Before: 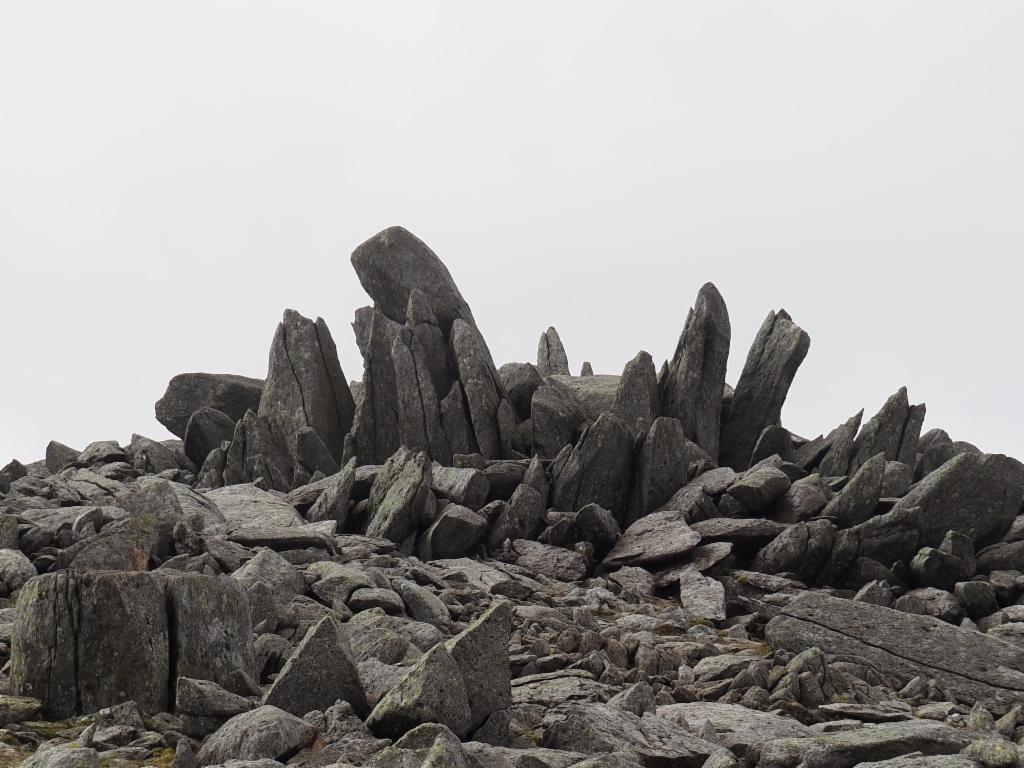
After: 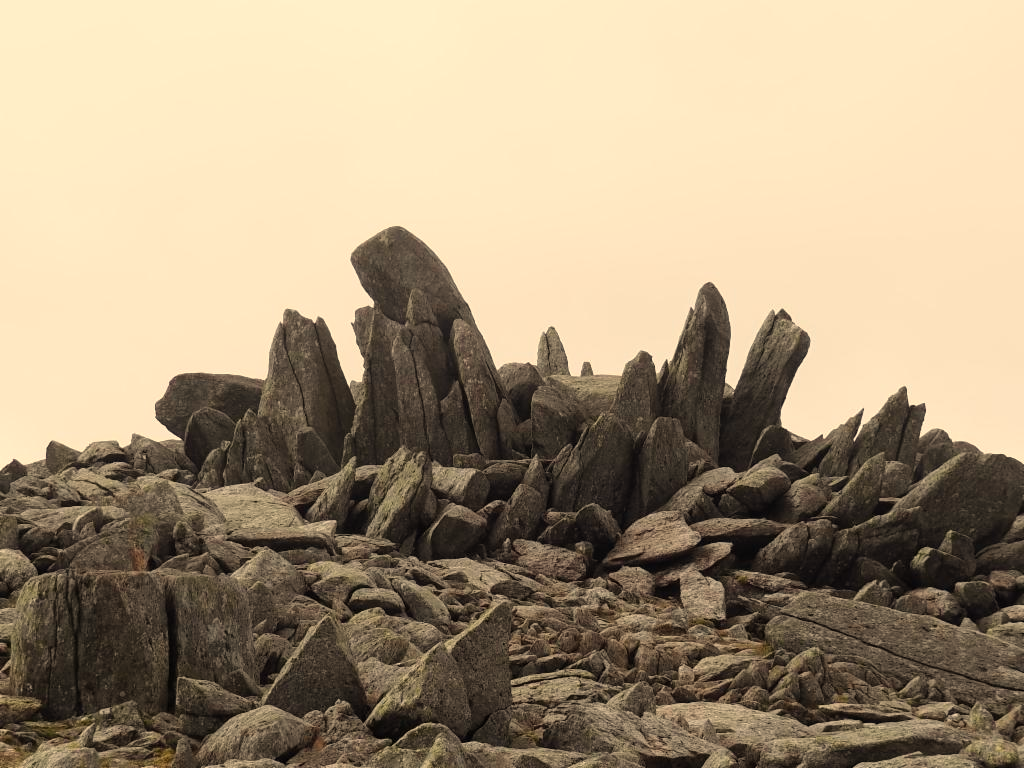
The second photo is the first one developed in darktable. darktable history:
exposure: exposure 0.014 EV, compensate highlight preservation false
white balance: red 1.123, blue 0.83
